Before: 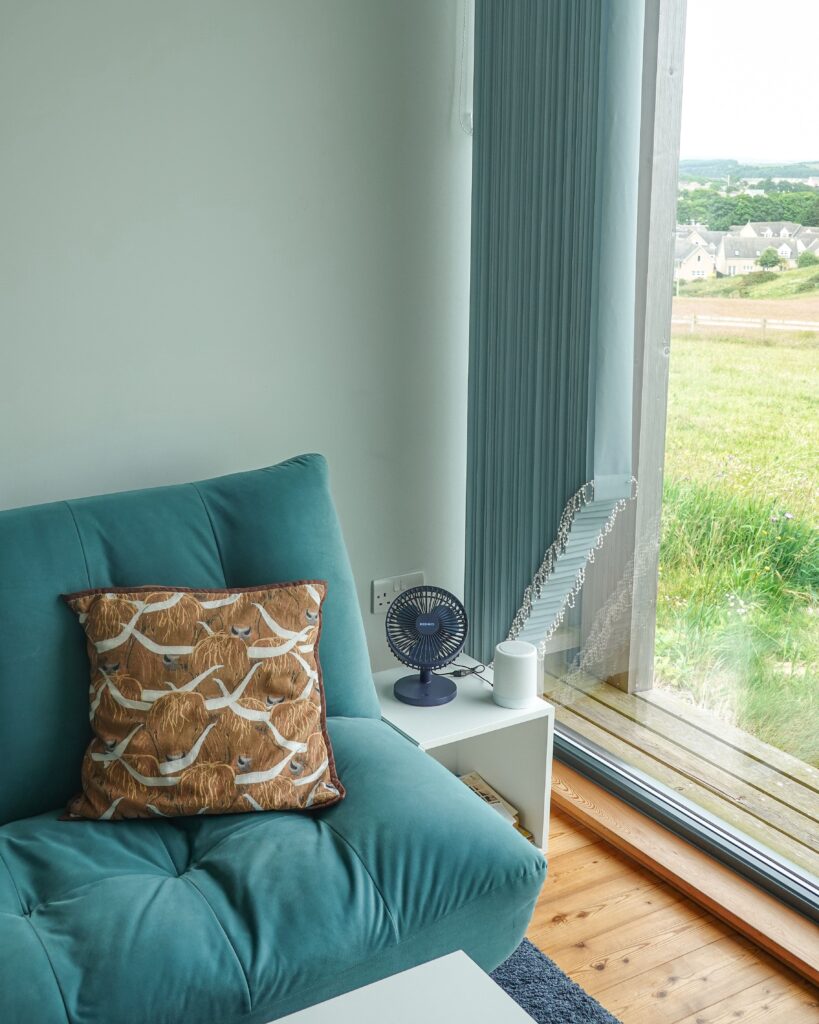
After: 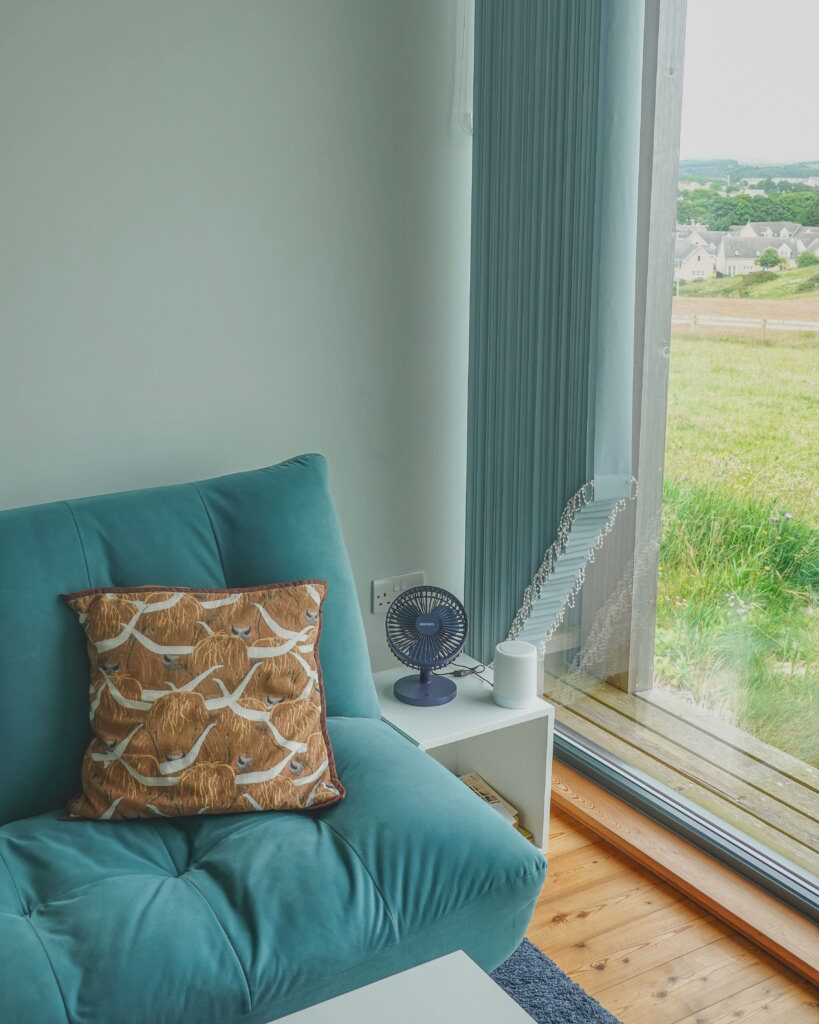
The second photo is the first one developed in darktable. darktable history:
local contrast: on, module defaults
contrast brightness saturation: contrast -0.291
